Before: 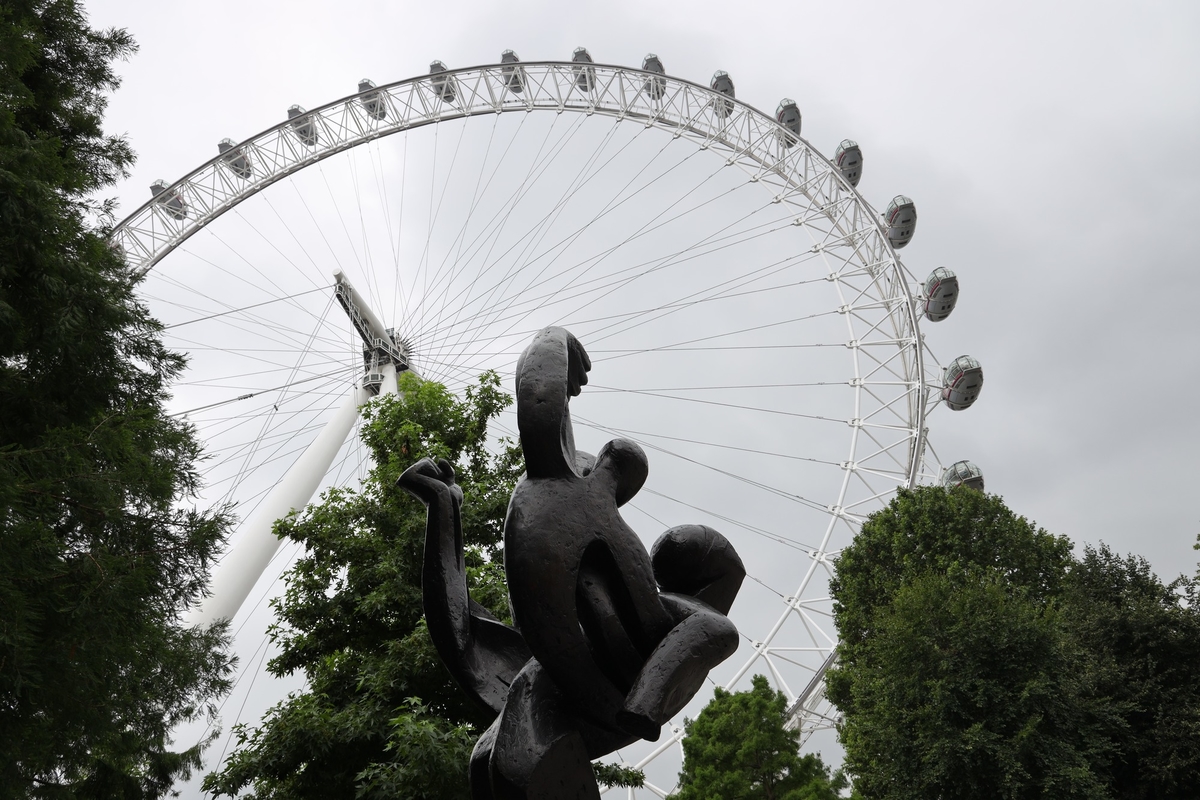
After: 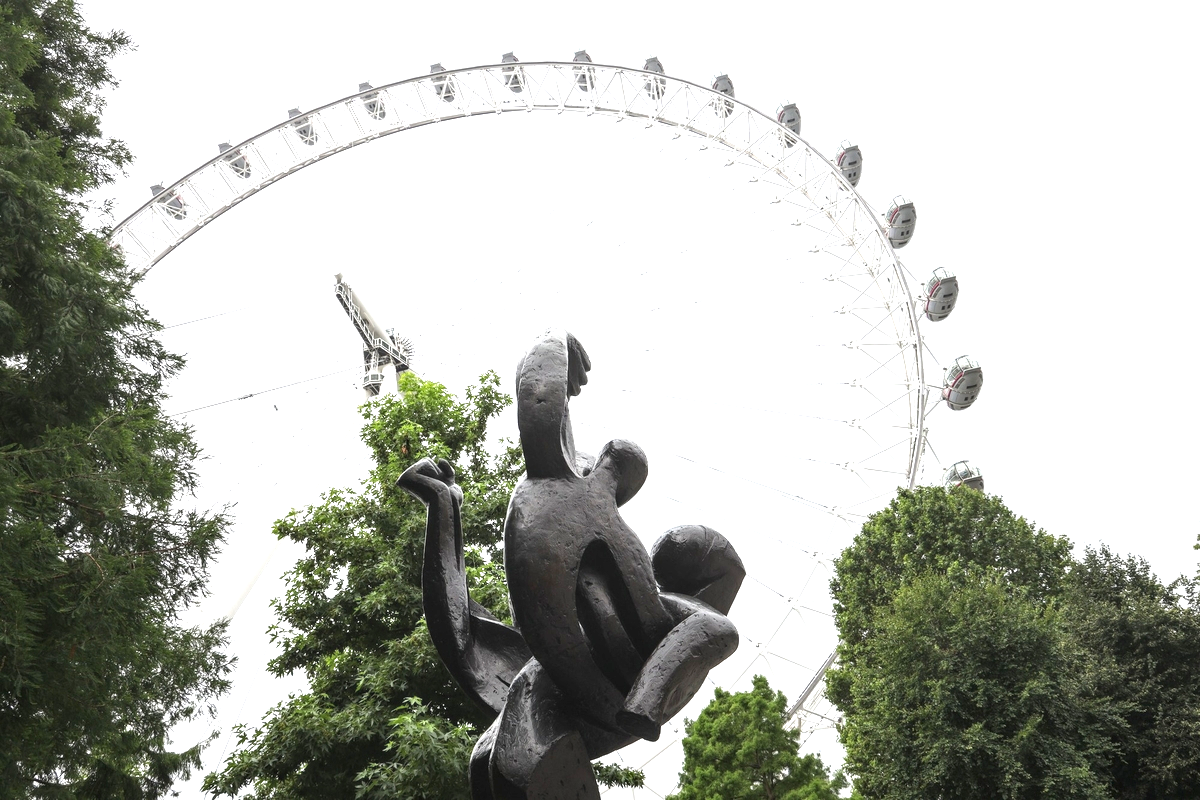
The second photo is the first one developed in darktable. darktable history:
local contrast: on, module defaults
exposure: exposure 1.485 EV, compensate highlight preservation false
